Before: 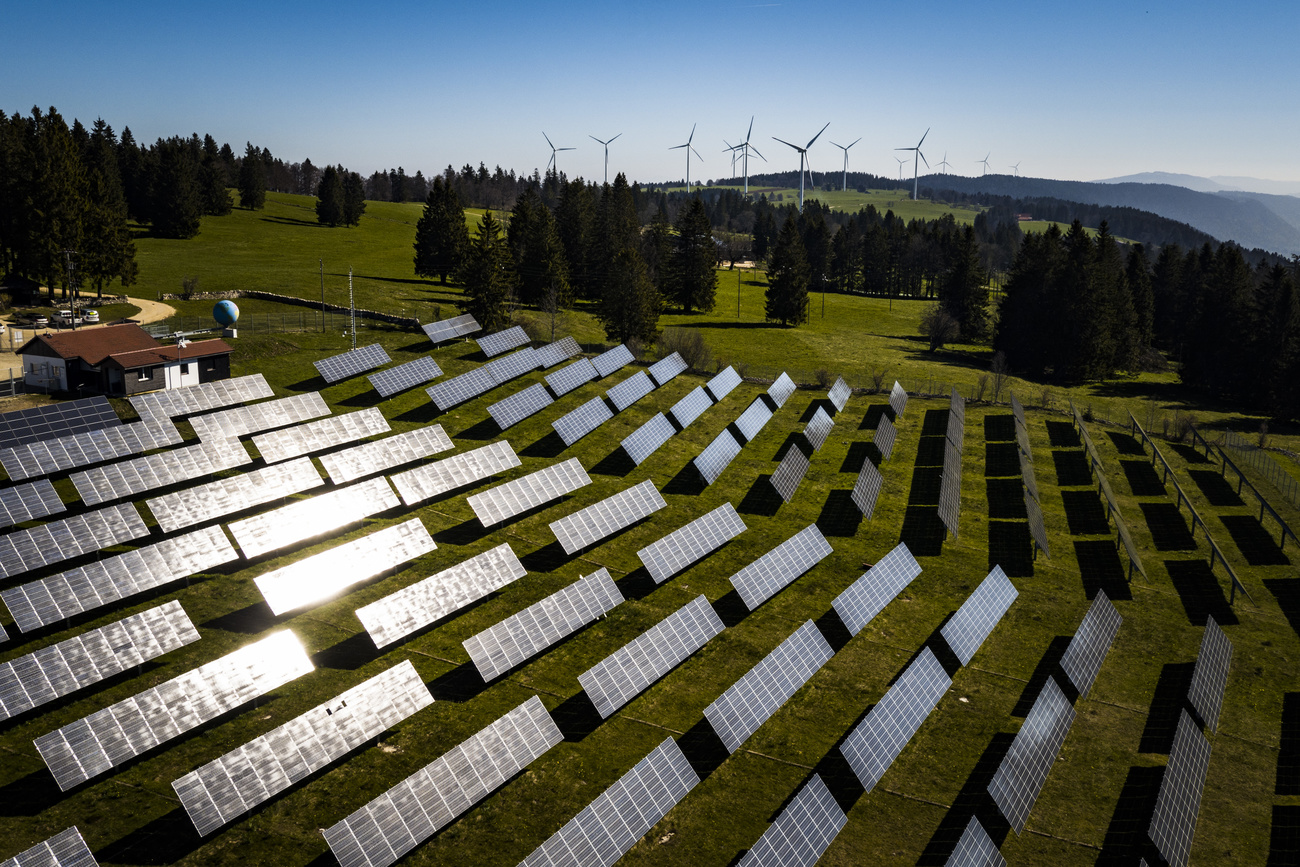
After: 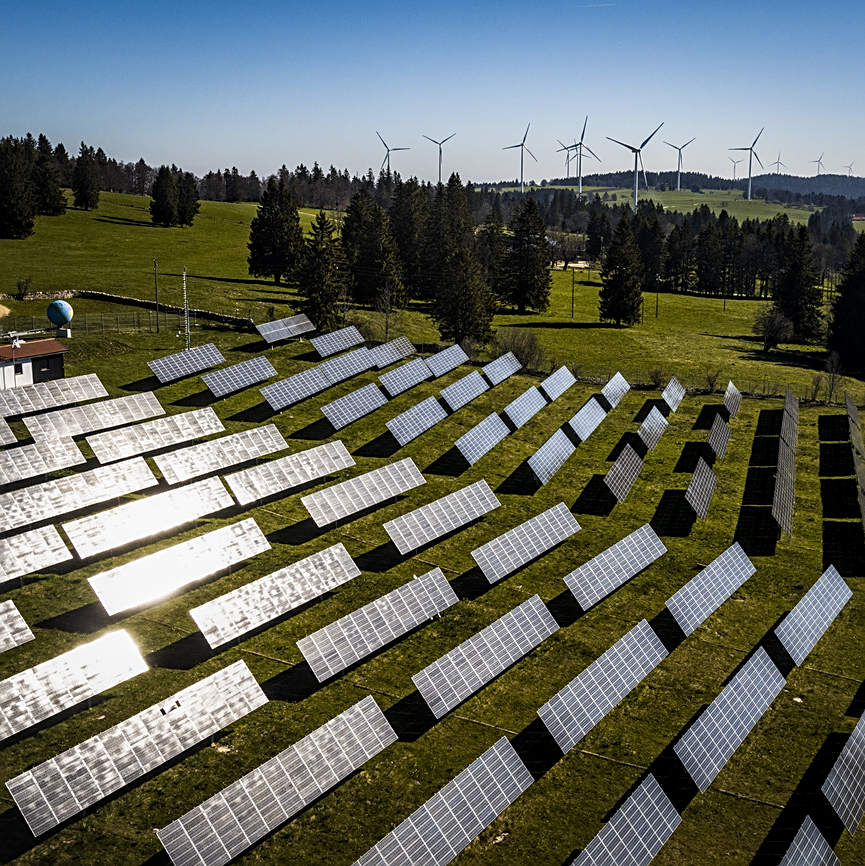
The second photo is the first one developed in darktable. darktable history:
crop and rotate: left 12.846%, right 20.611%
sharpen: on, module defaults
local contrast: on, module defaults
